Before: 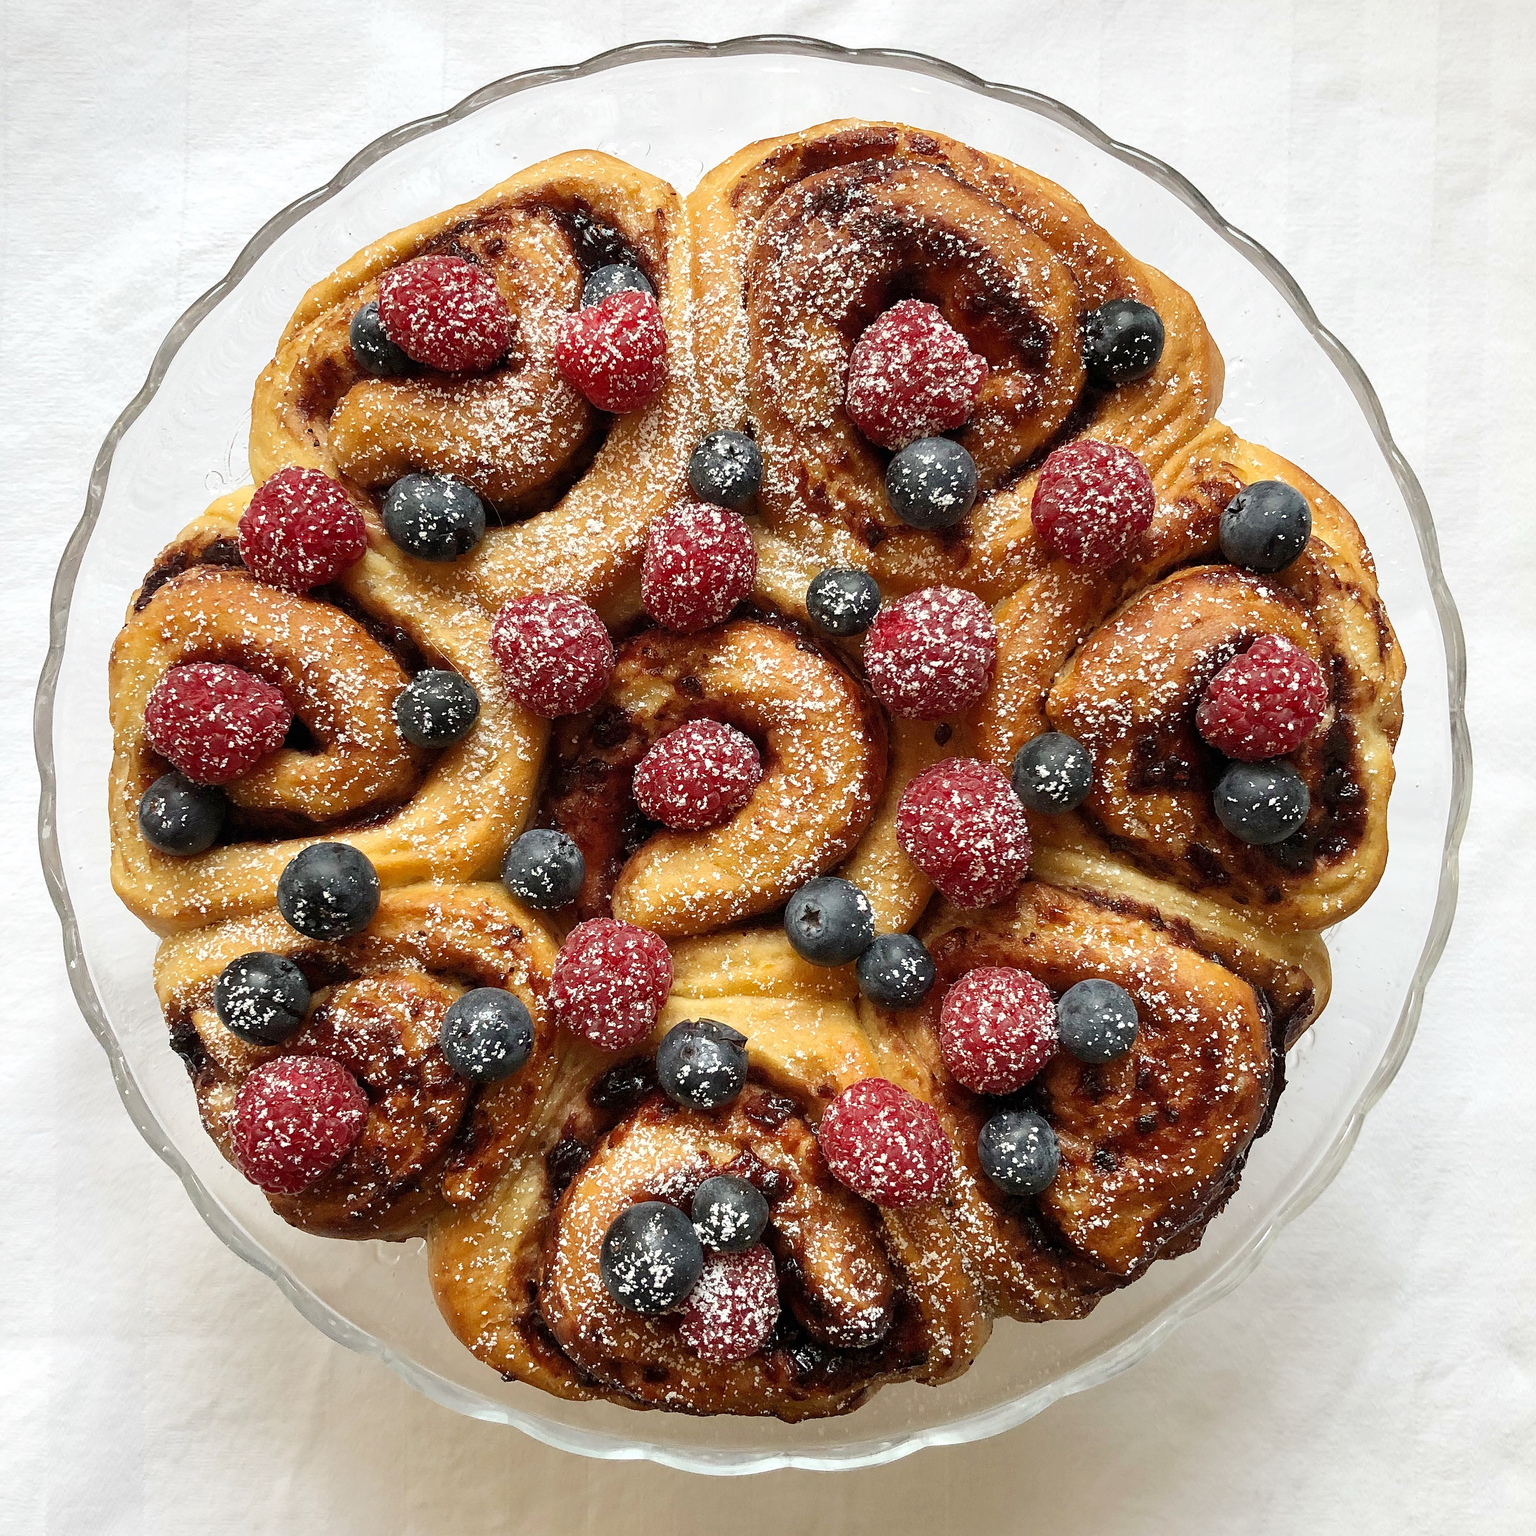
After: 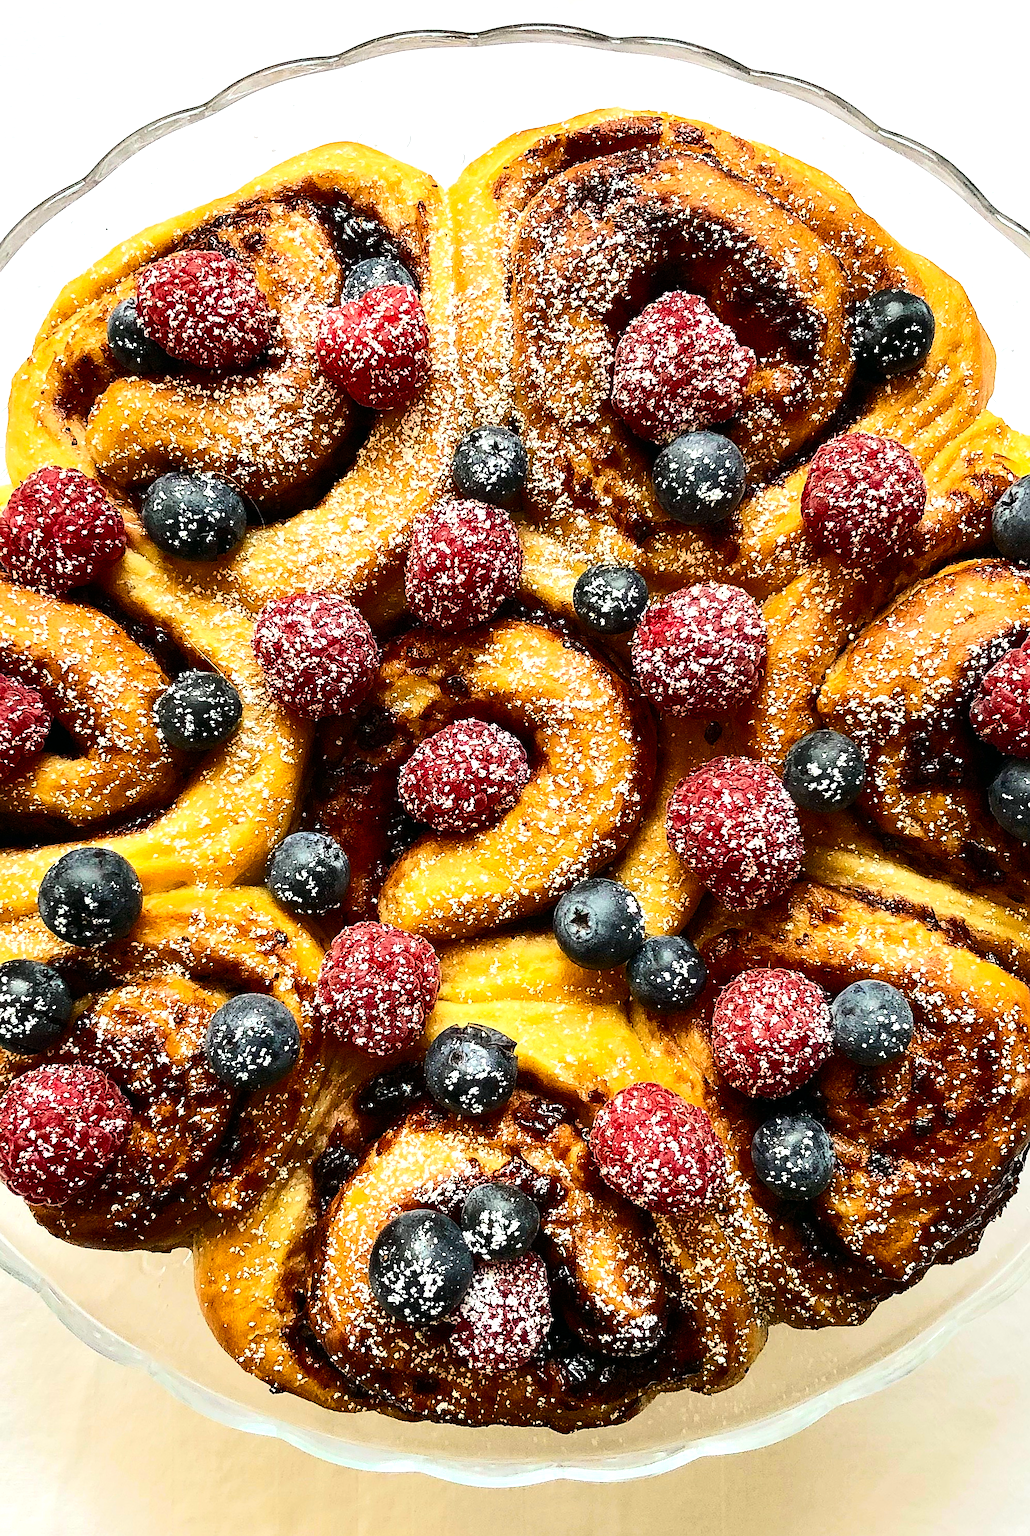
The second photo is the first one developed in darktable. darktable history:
sharpen: on, module defaults
white balance: emerald 1
tone equalizer: -8 EV -0.75 EV, -7 EV -0.7 EV, -6 EV -0.6 EV, -5 EV -0.4 EV, -3 EV 0.4 EV, -2 EV 0.6 EV, -1 EV 0.7 EV, +0 EV 0.75 EV, edges refinement/feathering 500, mask exposure compensation -1.57 EV, preserve details no
tone curve: curves: ch0 [(0, 0) (0.114, 0.083) (0.303, 0.285) (0.447, 0.51) (0.602, 0.697) (0.772, 0.866) (0.999, 0.978)]; ch1 [(0, 0) (0.389, 0.352) (0.458, 0.433) (0.486, 0.474) (0.509, 0.505) (0.535, 0.528) (0.57, 0.579) (0.696, 0.706) (1, 1)]; ch2 [(0, 0) (0.369, 0.388) (0.449, 0.431) (0.501, 0.5) (0.528, 0.527) (0.589, 0.608) (0.697, 0.721) (1, 1)], color space Lab, independent channels, preserve colors none
crop: left 15.419%, right 17.914%
rotate and perspective: rotation -0.45°, automatic cropping original format, crop left 0.008, crop right 0.992, crop top 0.012, crop bottom 0.988
color balance rgb: perceptual saturation grading › global saturation 20%, global vibrance 20%
